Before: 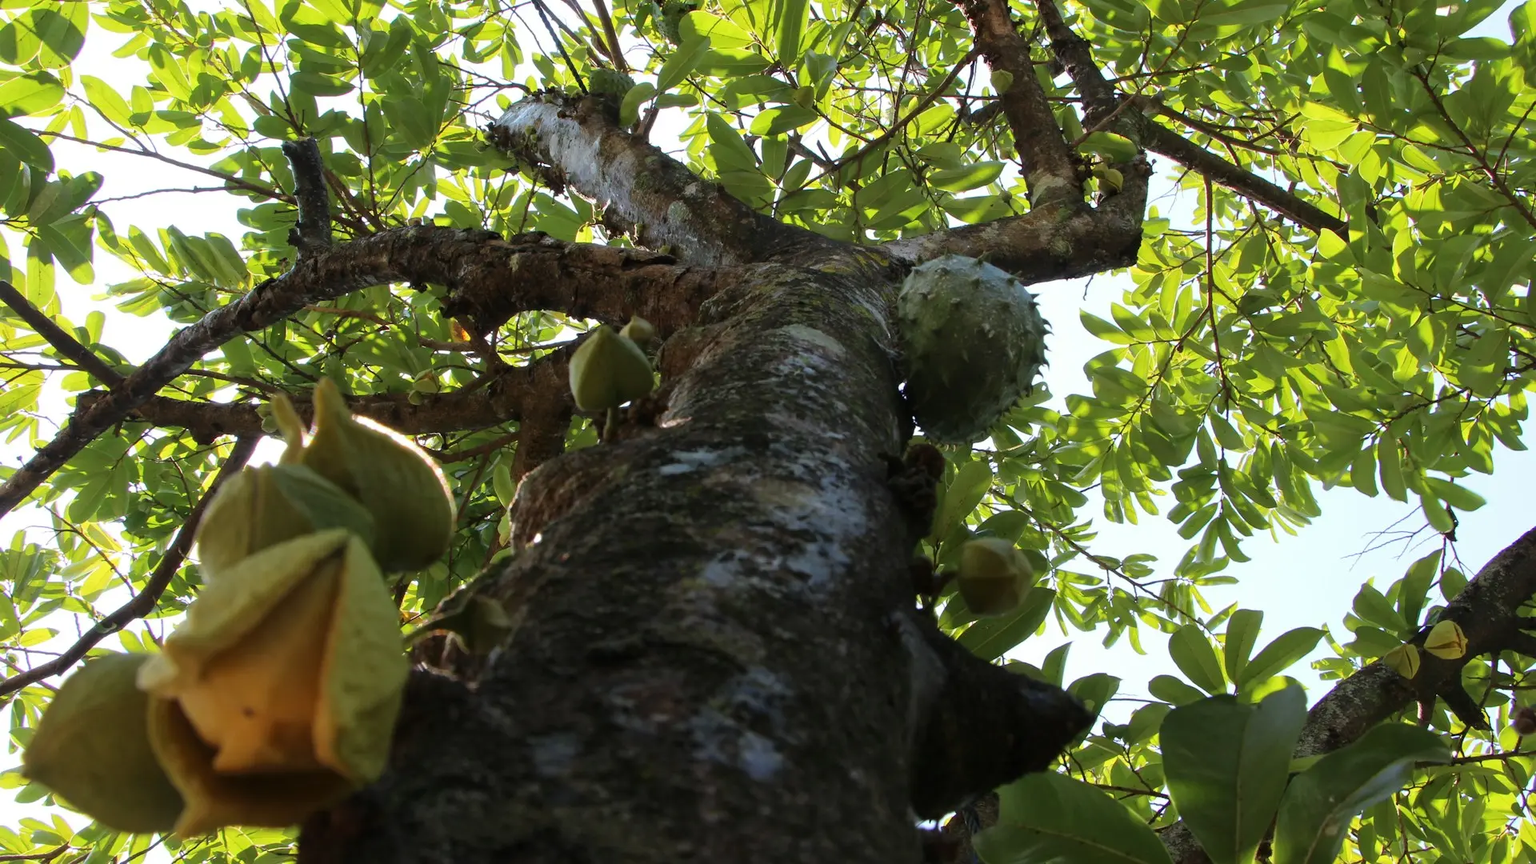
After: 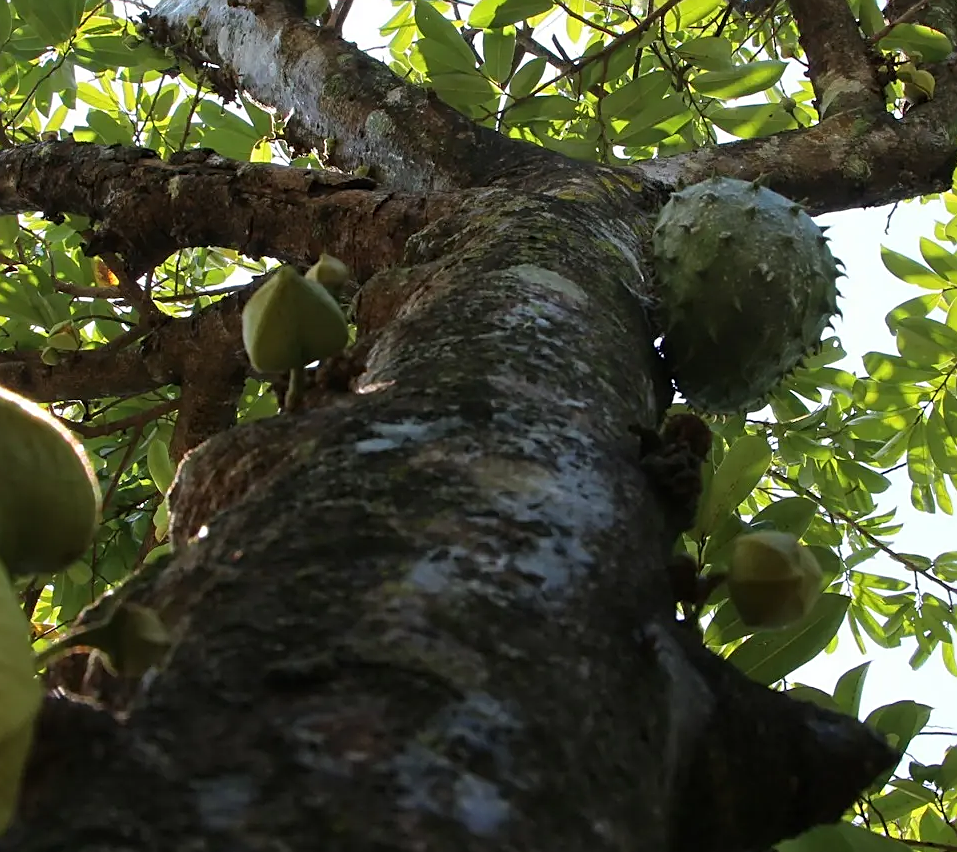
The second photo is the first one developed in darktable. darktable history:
sharpen: on, module defaults
crop and rotate: angle 0.011°, left 24.455%, top 13.115%, right 25.69%, bottom 7.999%
